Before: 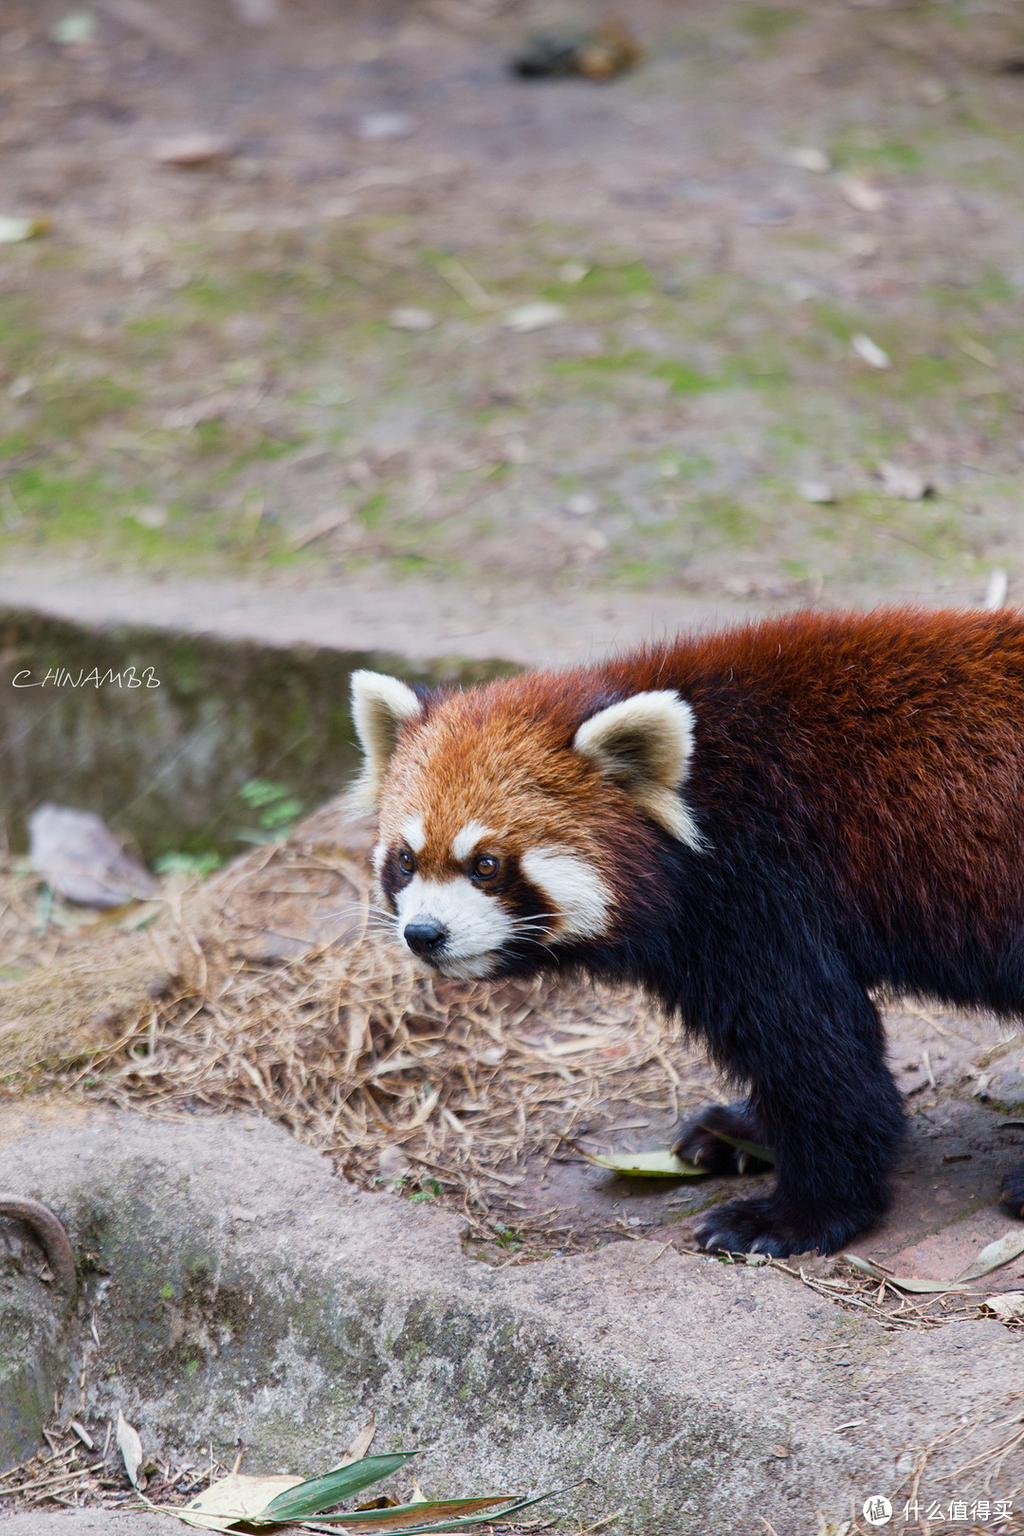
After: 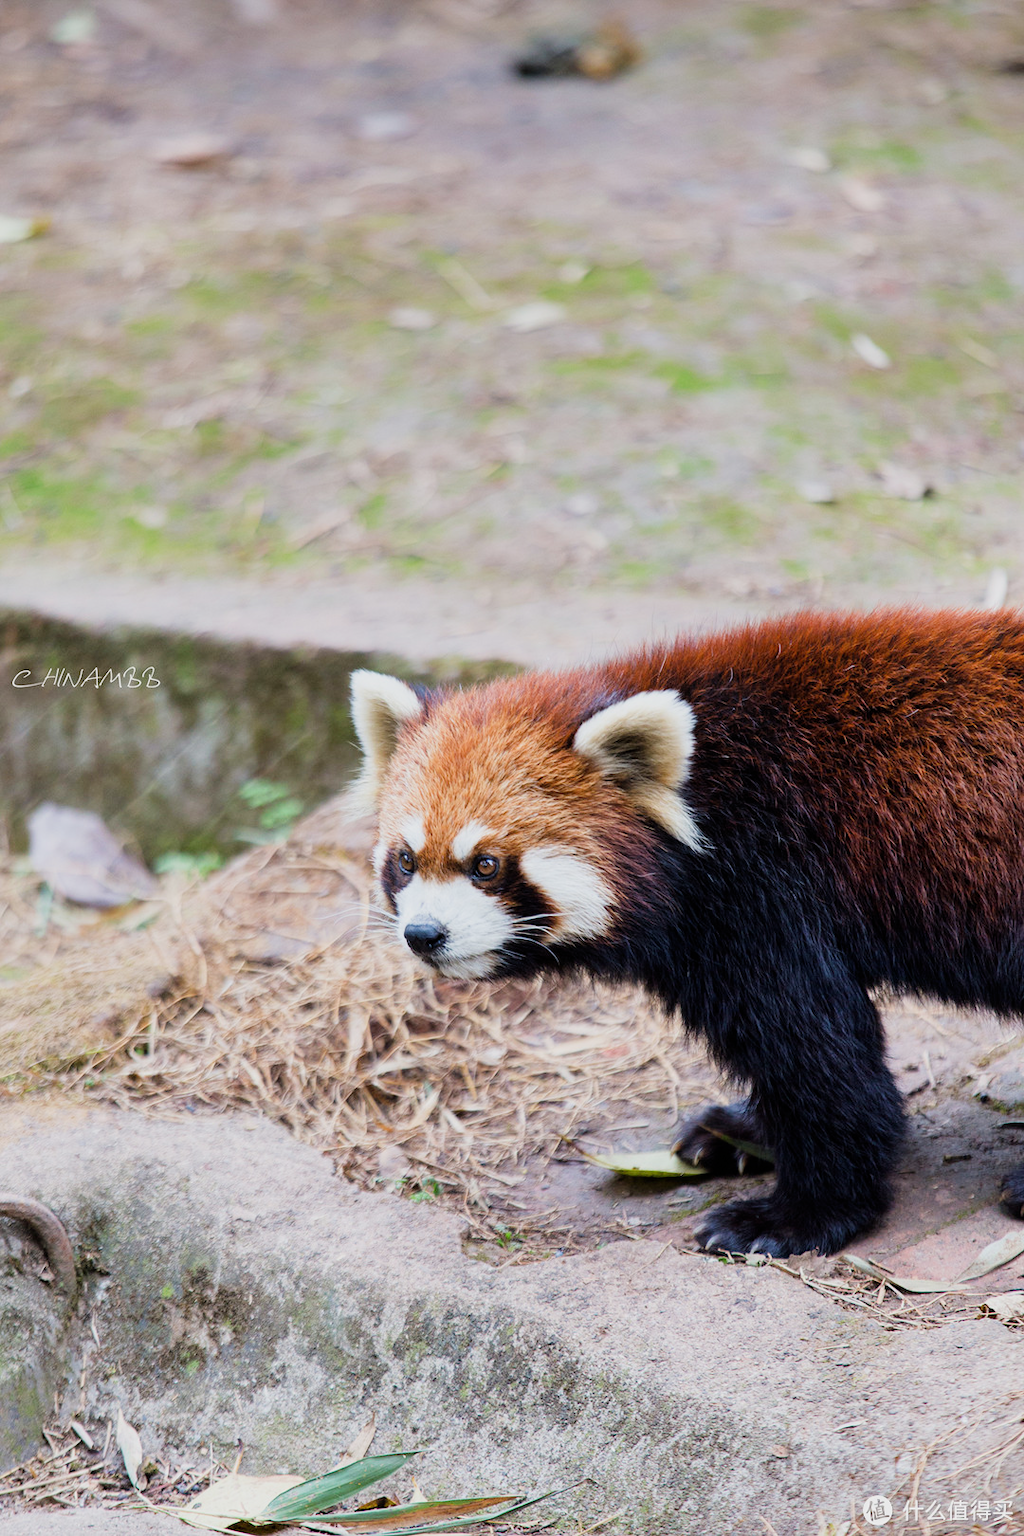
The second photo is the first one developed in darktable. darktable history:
filmic rgb: black relative exposure -7.65 EV, white relative exposure 4.56 EV, threshold 5.94 EV, hardness 3.61, enable highlight reconstruction true
exposure: black level correction 0, exposure 0.698 EV, compensate highlight preservation false
